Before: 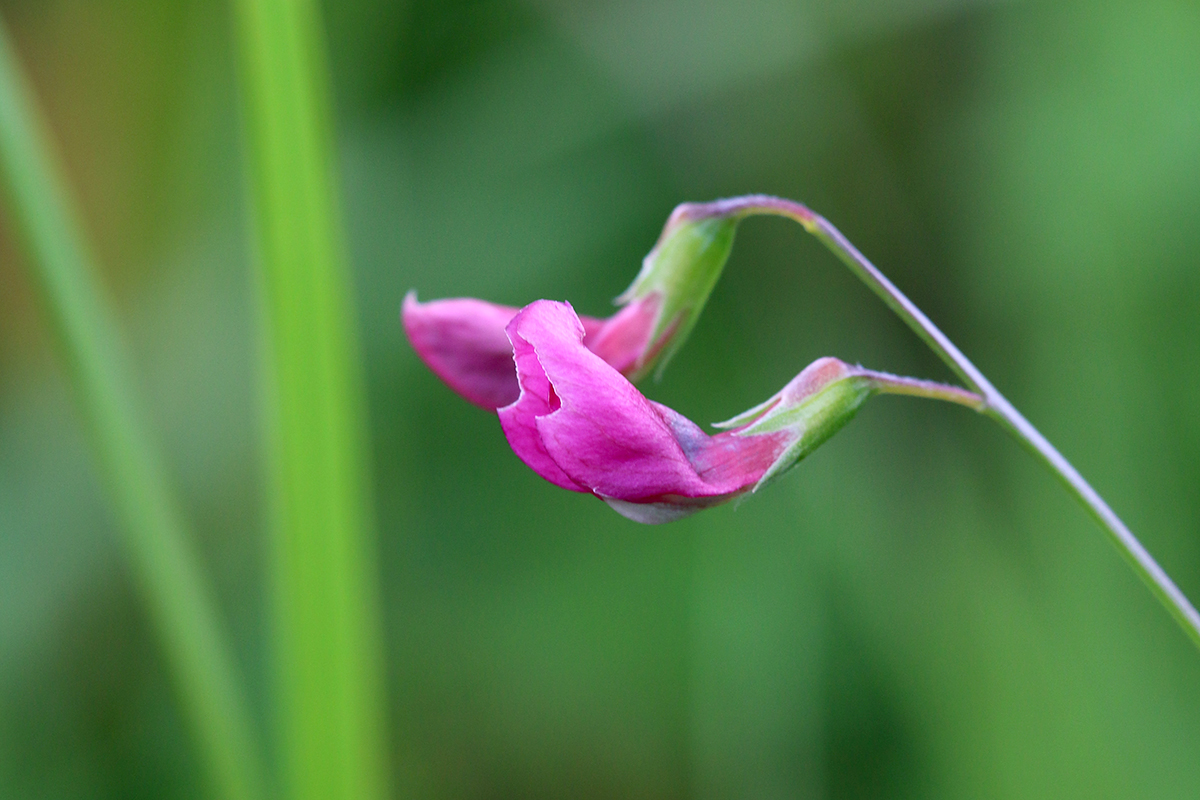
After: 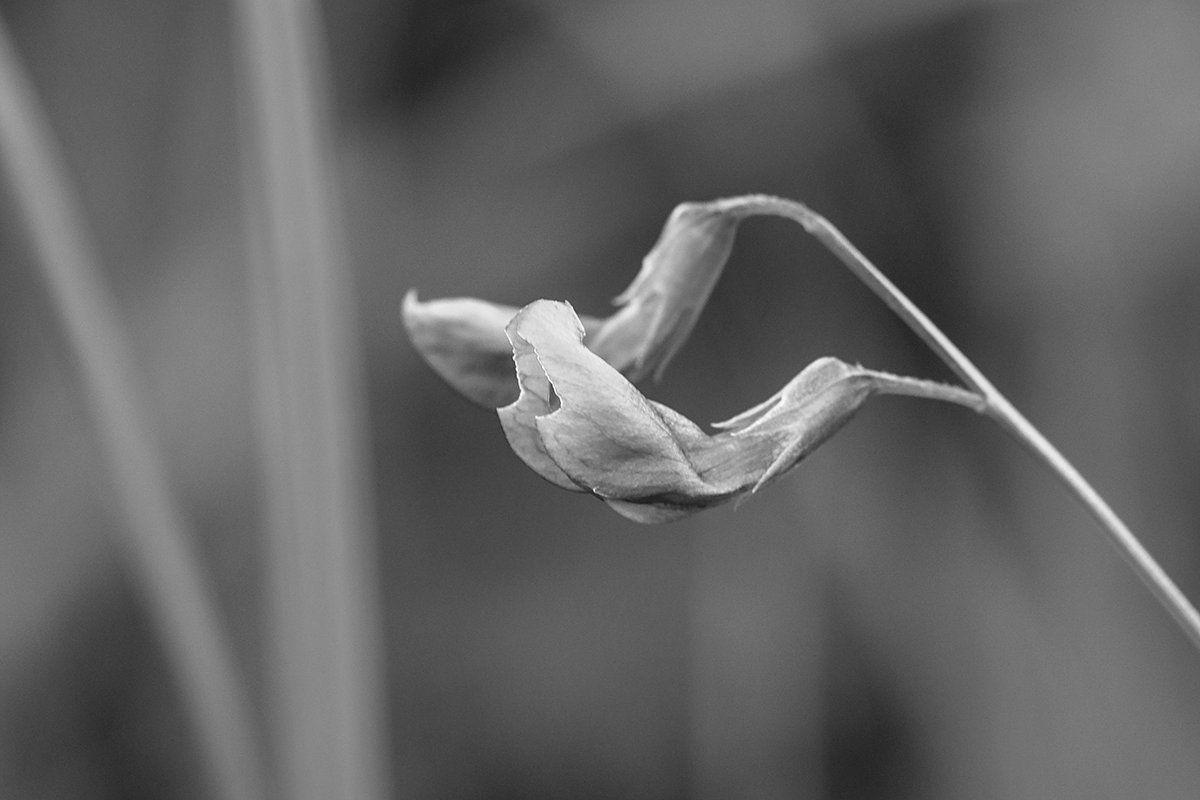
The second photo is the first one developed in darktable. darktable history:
local contrast: on, module defaults
color calibration: output gray [0.21, 0.42, 0.37, 0], gray › normalize channels true, illuminant same as pipeline (D50), adaptation XYZ, x 0.346, y 0.359, gamut compression 0
sharpen: amount 0.2
